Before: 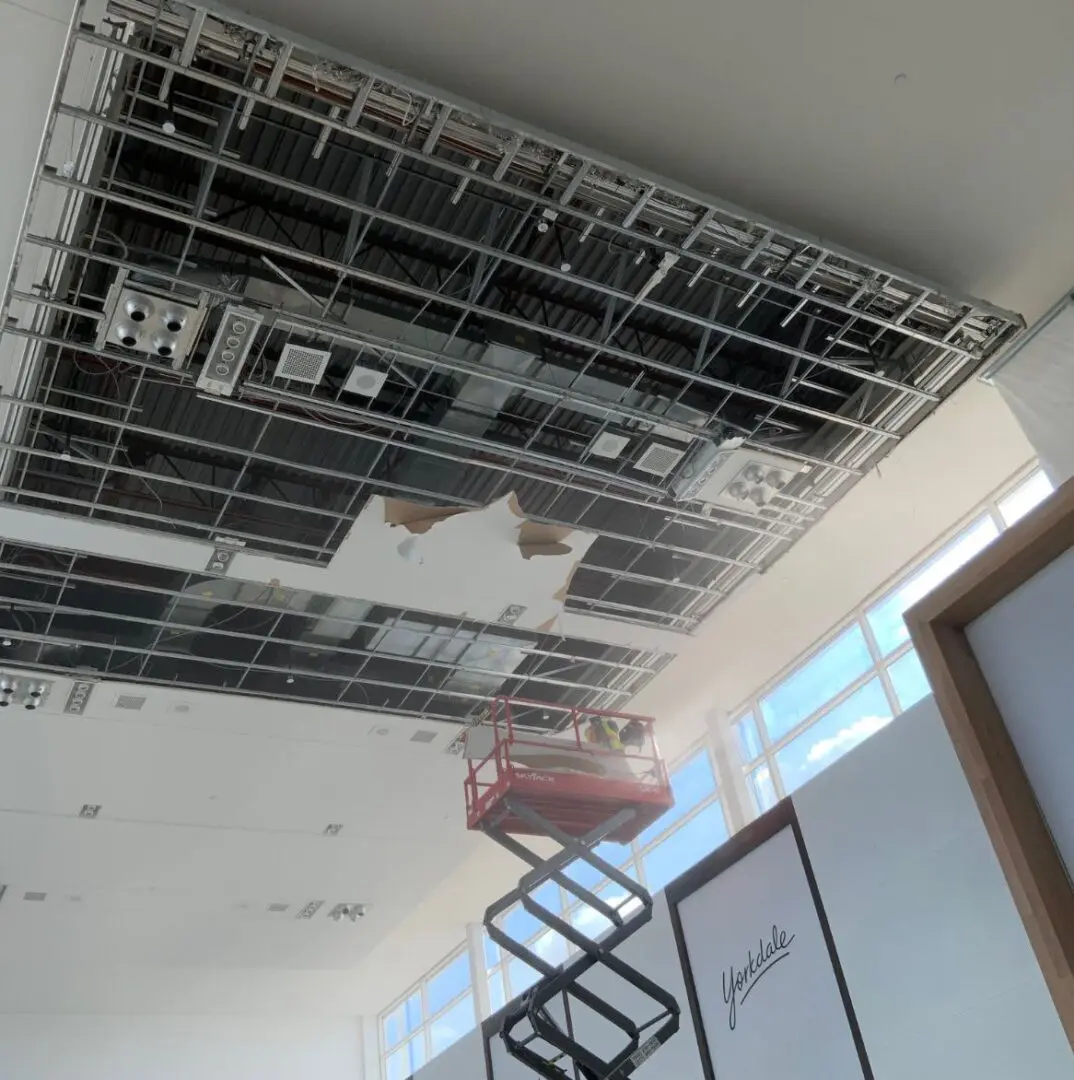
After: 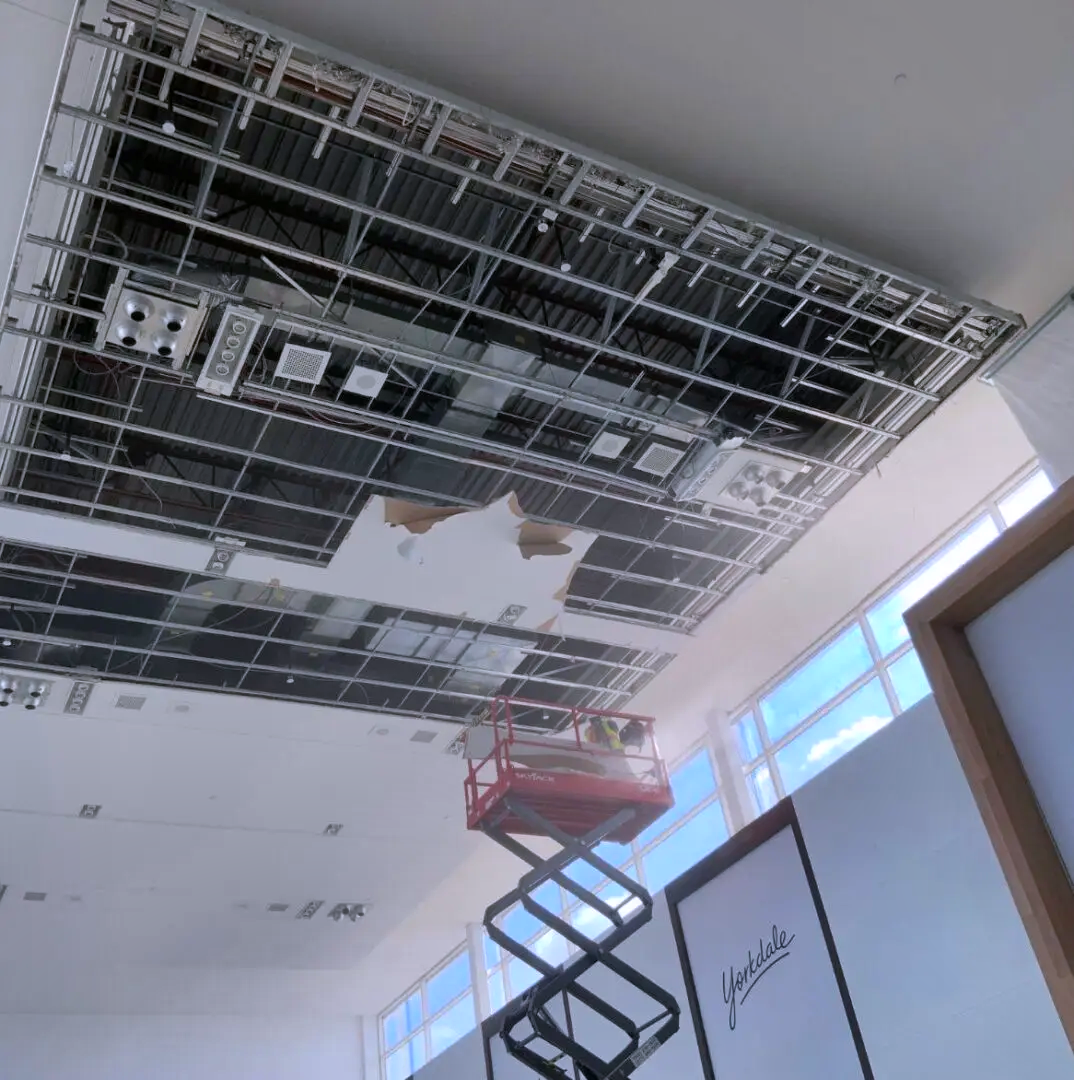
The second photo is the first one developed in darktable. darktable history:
contrast brightness saturation: saturation 0.13
shadows and highlights: shadows 45.15, highlights -65.93, soften with gaussian
white balance: blue 1.104
